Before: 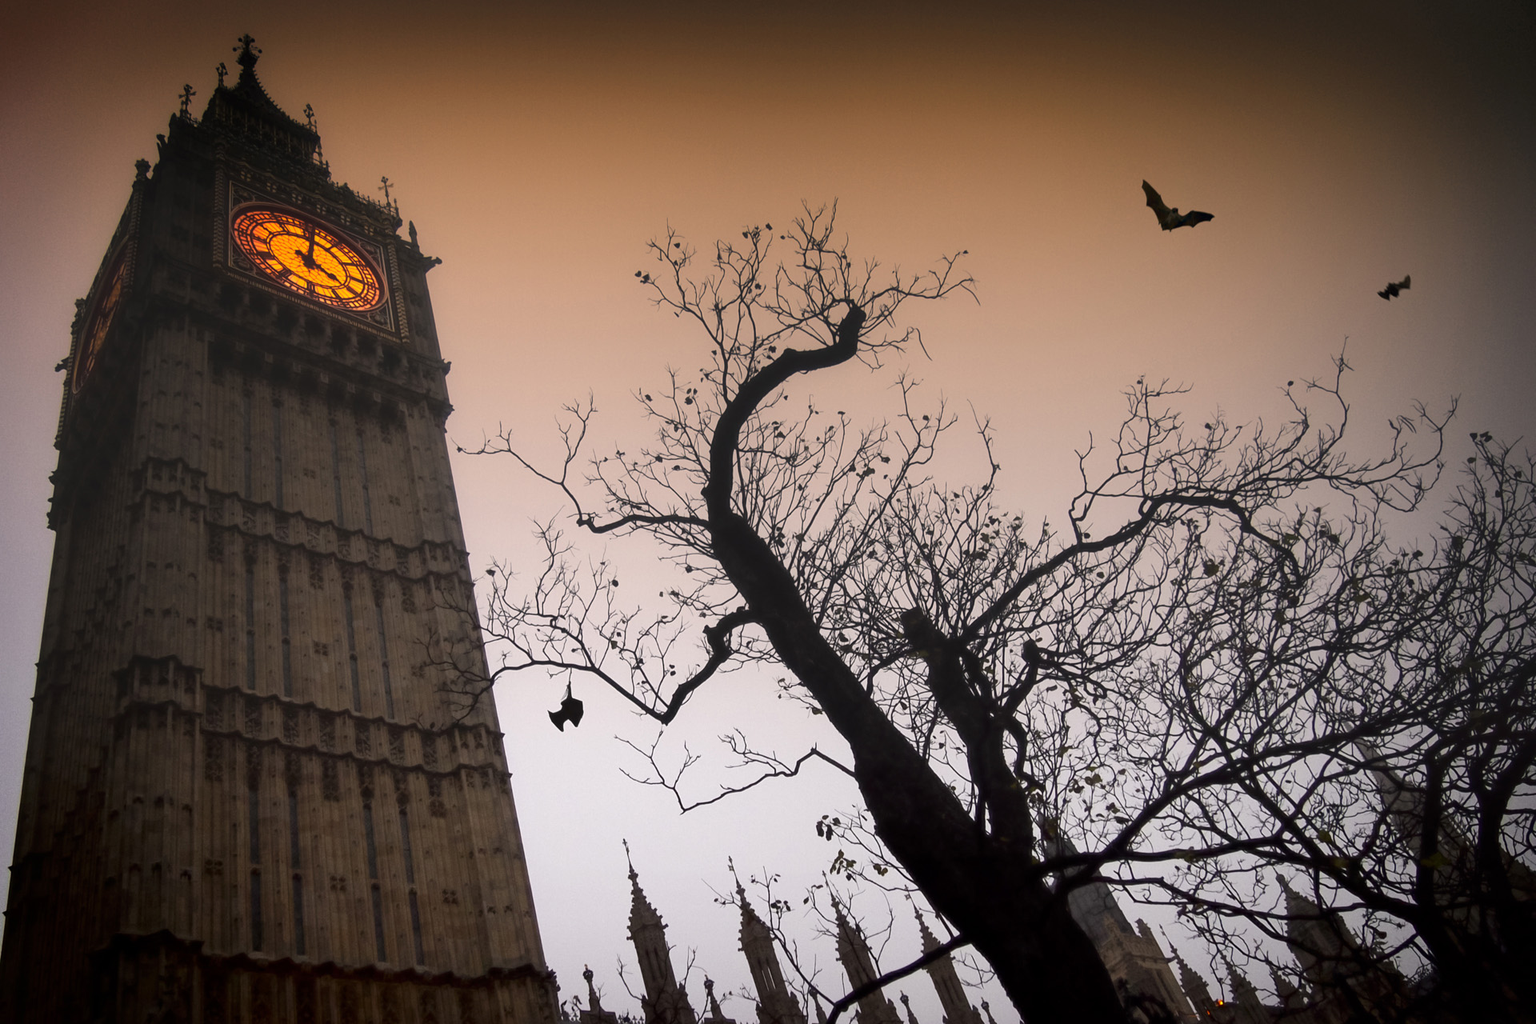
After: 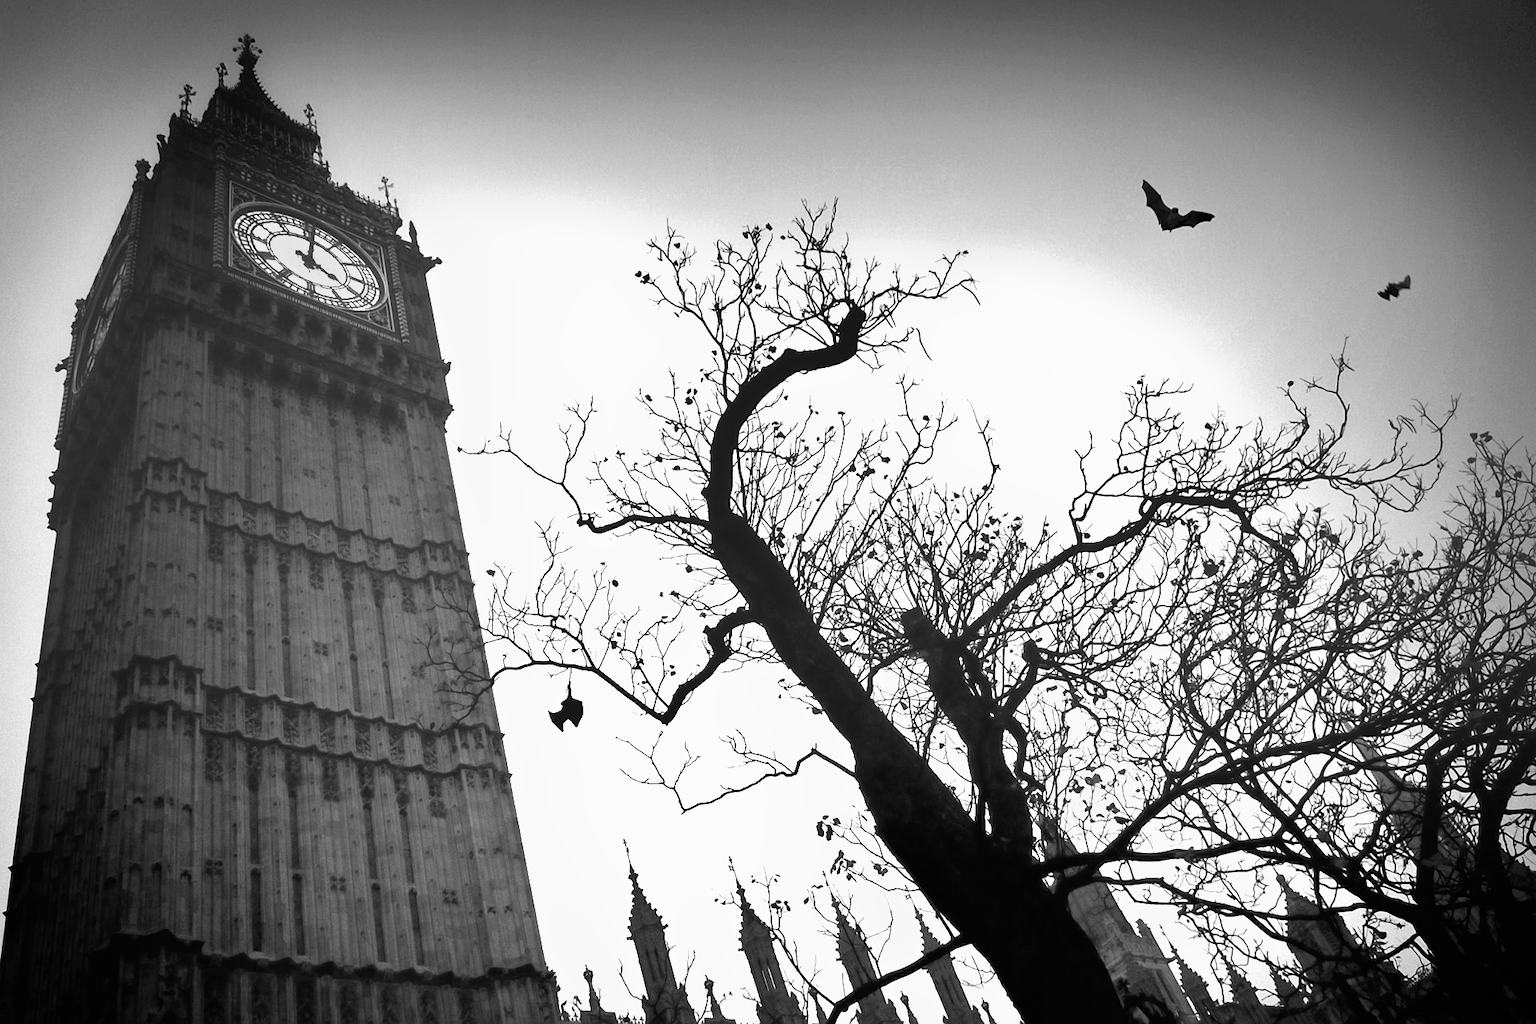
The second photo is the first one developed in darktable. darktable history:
sharpen: radius 1.272, amount 0.305, threshold 0
exposure: exposure 0.935 EV, compensate highlight preservation false
rotate and perspective: crop left 0, crop top 0
contrast equalizer: octaves 7, y [[0.6 ×6], [0.55 ×6], [0 ×6], [0 ×6], [0 ×6]], mix -0.3
shadows and highlights: radius 108.52, shadows 23.73, highlights -59.32, low approximation 0.01, soften with gaussian
monochrome: on, module defaults
white balance: red 1.467, blue 0.684
